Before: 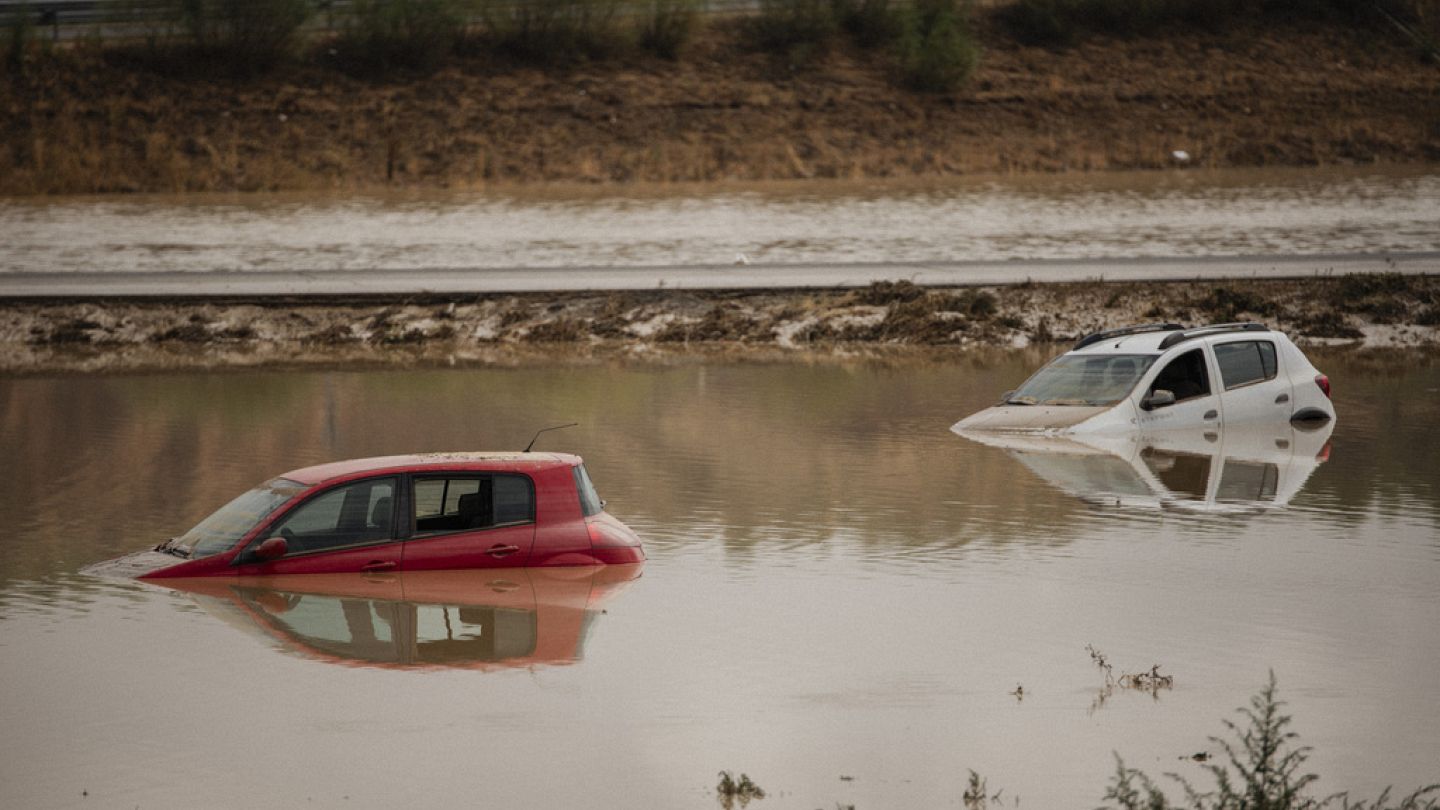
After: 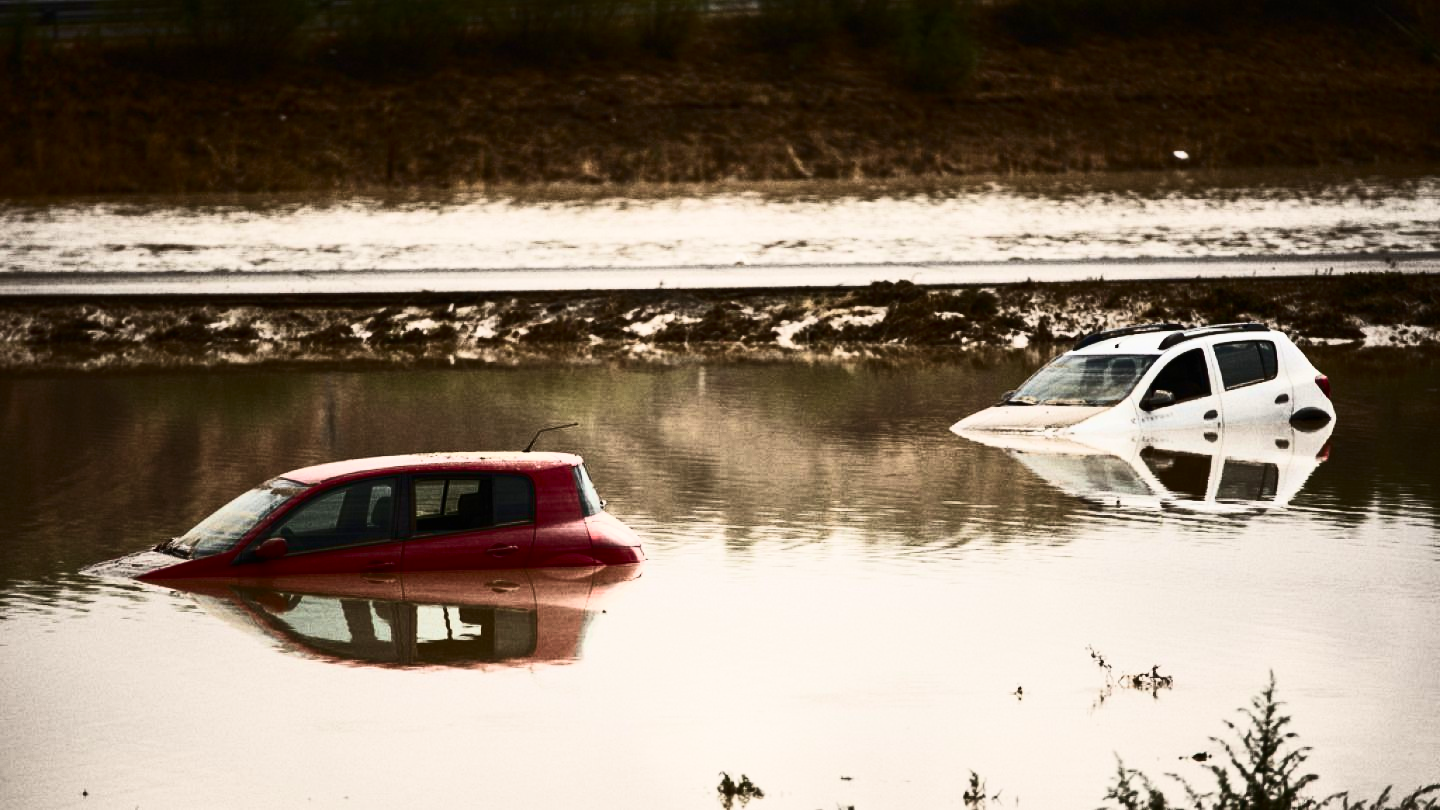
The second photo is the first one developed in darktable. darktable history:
contrast brightness saturation: contrast 0.93, brightness 0.2
velvia: on, module defaults
